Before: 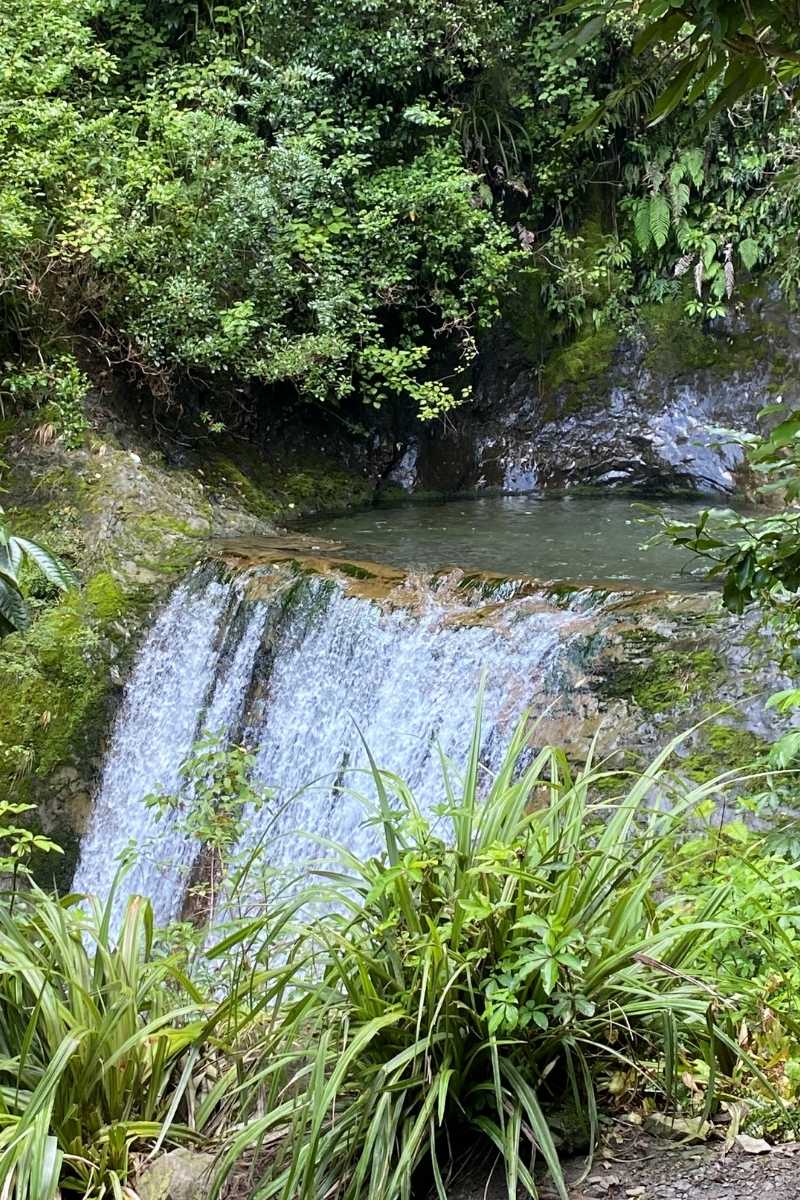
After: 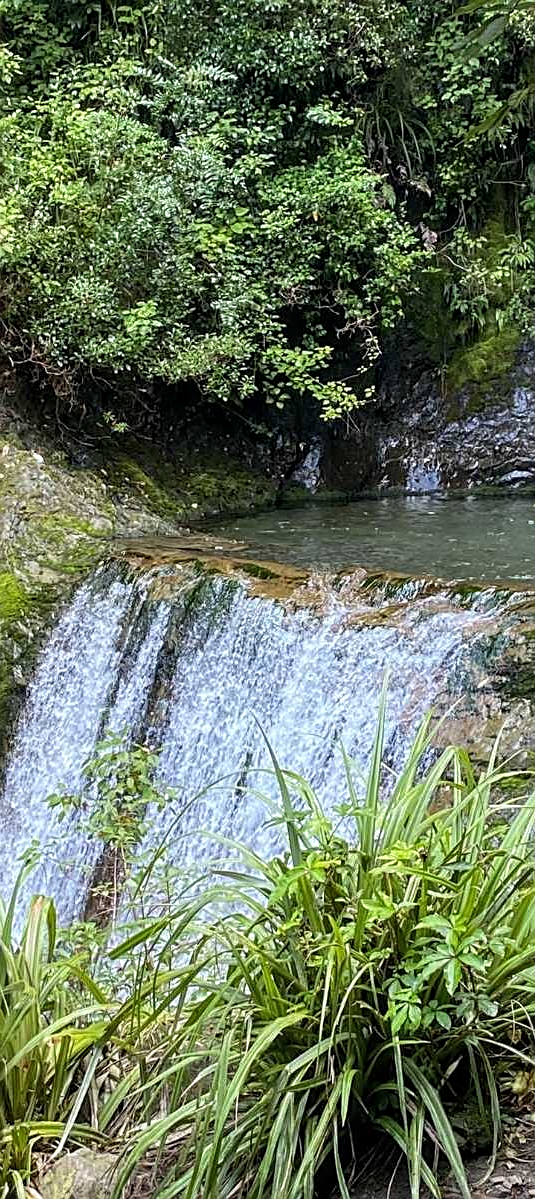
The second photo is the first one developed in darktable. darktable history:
crop and rotate: left 12.323%, right 20.77%
local contrast: on, module defaults
sharpen: on, module defaults
